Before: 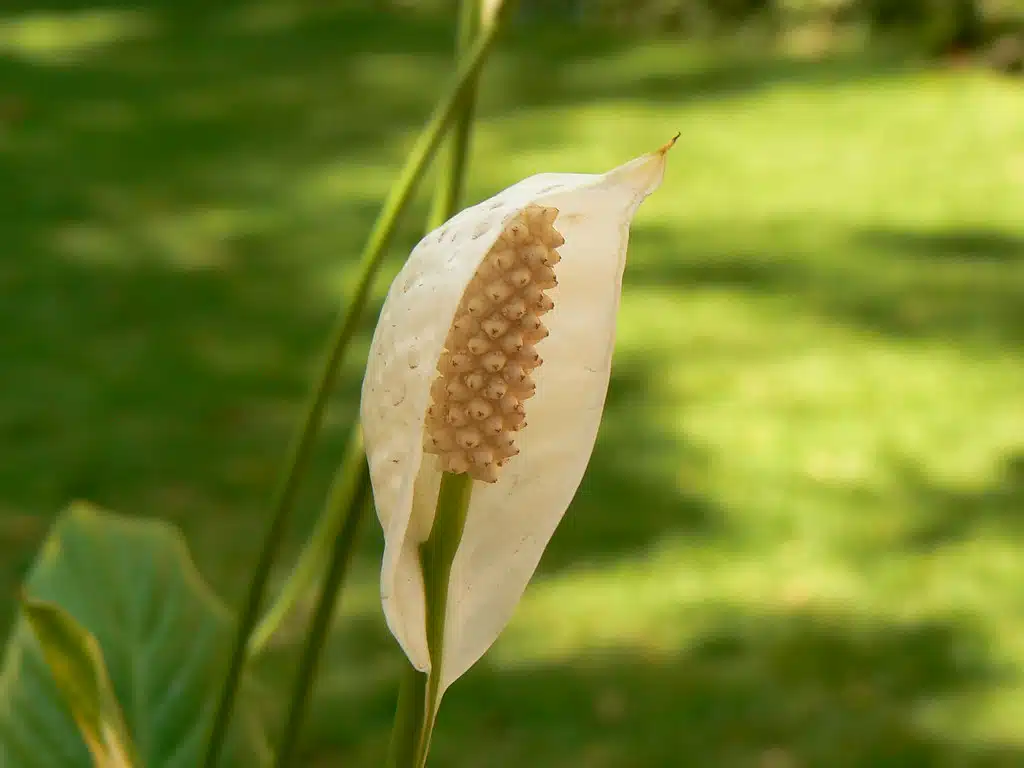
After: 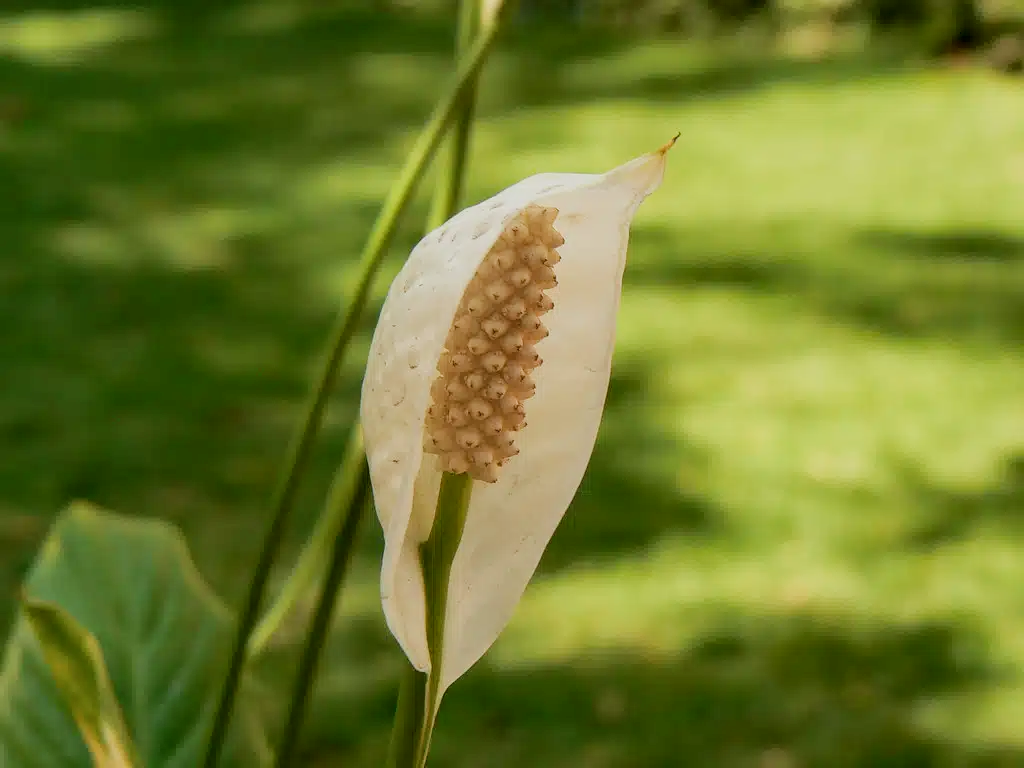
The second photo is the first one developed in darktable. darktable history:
filmic rgb: black relative exposure -7.65 EV, white relative exposure 4.56 EV, hardness 3.61
local contrast: detail 130%
exposure: compensate exposure bias true, compensate highlight preservation false
